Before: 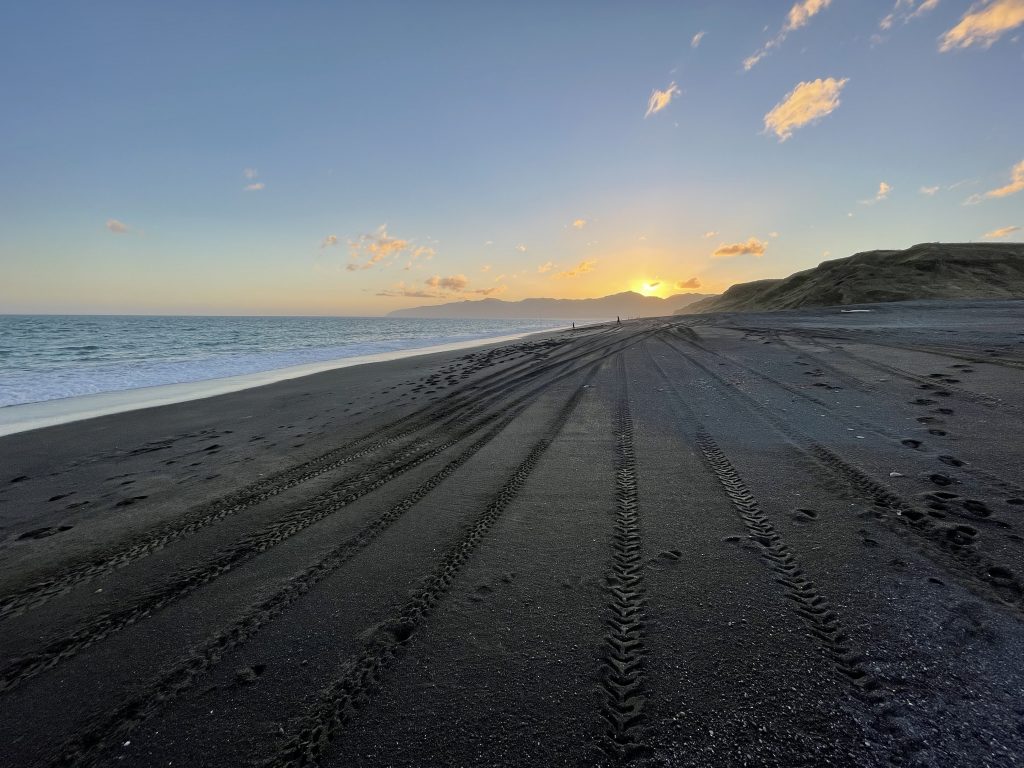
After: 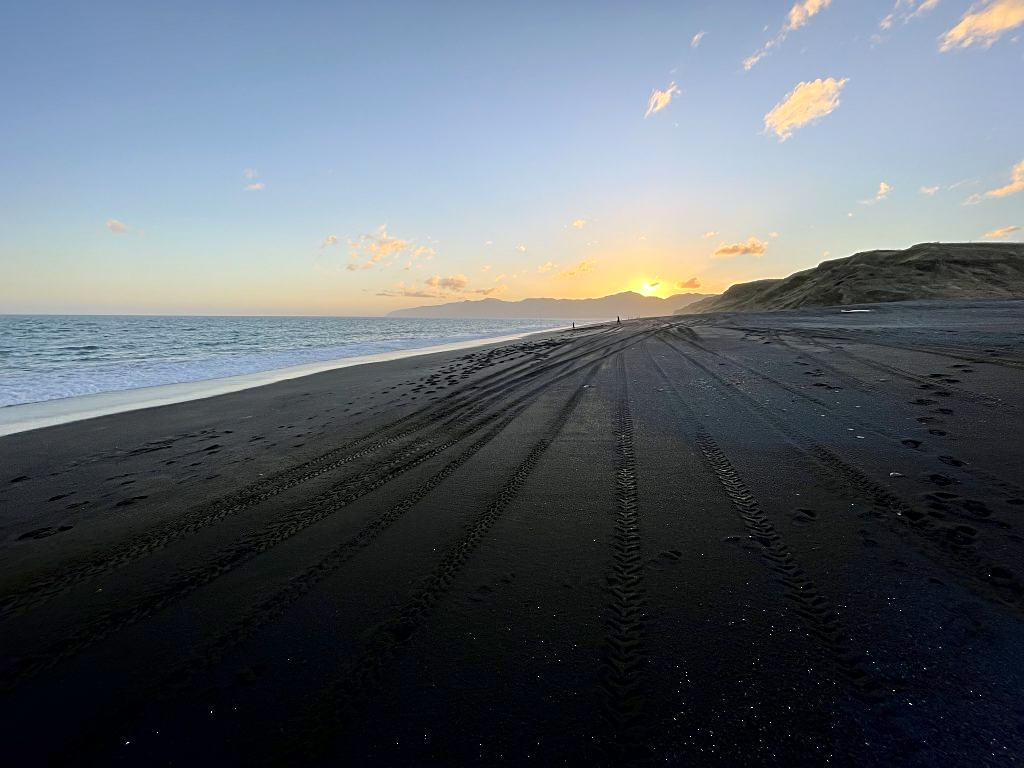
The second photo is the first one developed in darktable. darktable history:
shadows and highlights: shadows -89.57, highlights 89.07, soften with gaussian
sharpen: on, module defaults
exposure: black level correction 0, exposure 0.199 EV, compensate highlight preservation false
